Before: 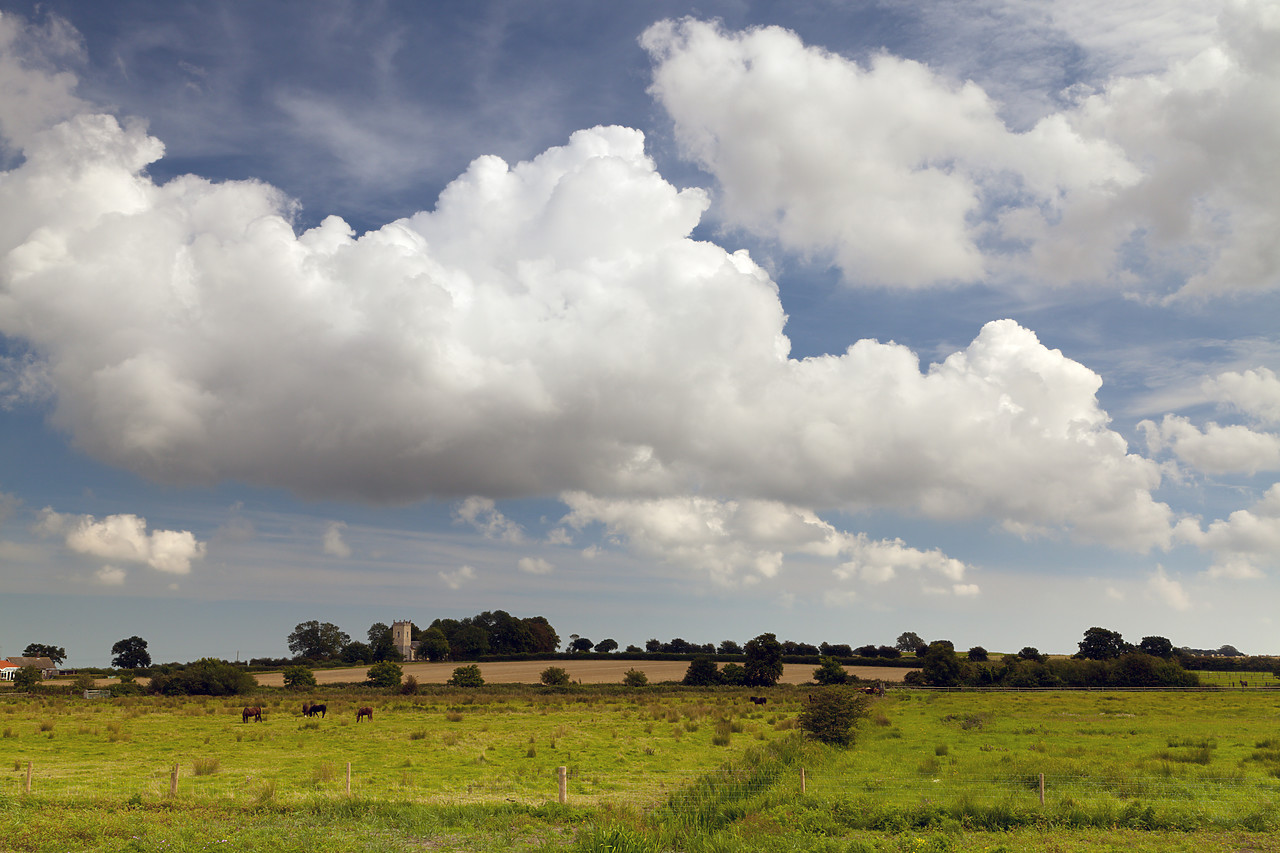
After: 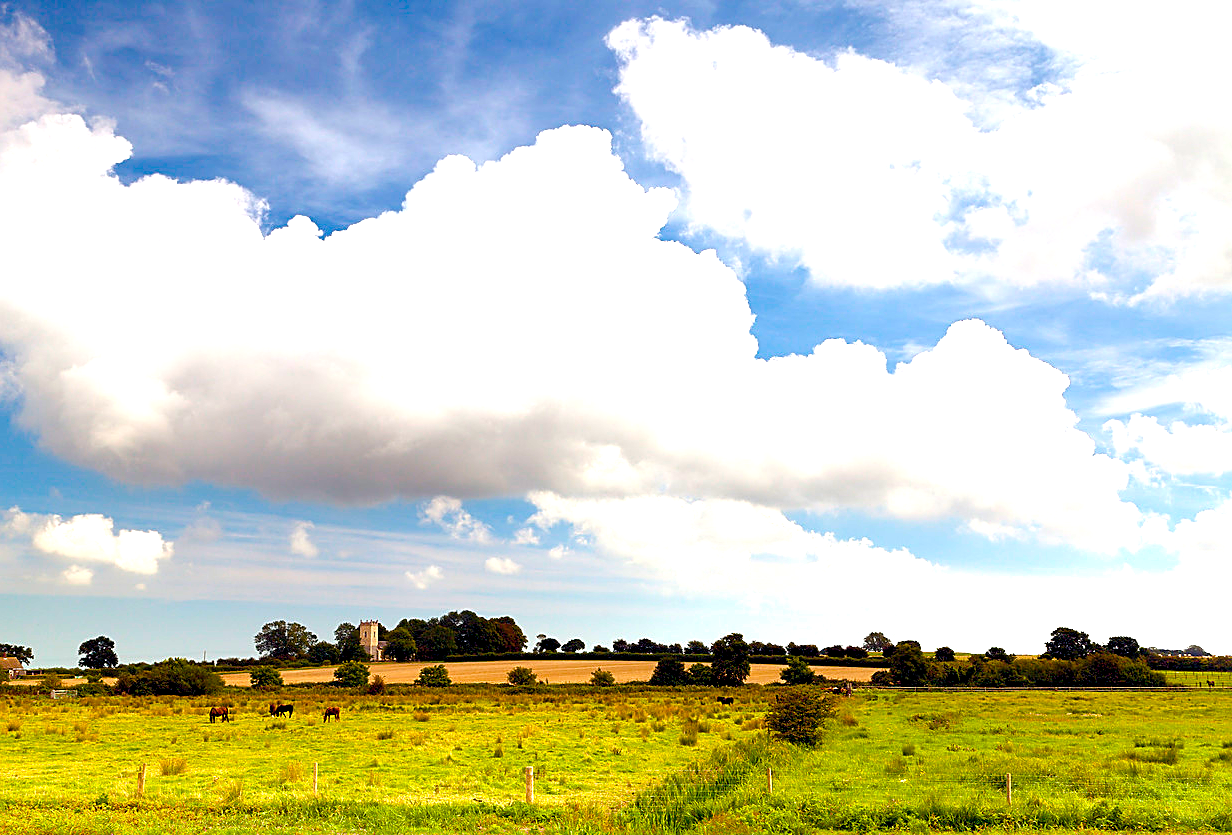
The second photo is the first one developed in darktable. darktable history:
exposure: black level correction 0, exposure 0.593 EV, compensate highlight preservation false
color balance rgb: global offset › luminance -0.466%, linear chroma grading › shadows -7.962%, linear chroma grading › global chroma 9.788%, perceptual saturation grading › global saturation 25.812%, perceptual saturation grading › highlights -50.099%, perceptual saturation grading › shadows 30.243%, perceptual brilliance grading › global brilliance 17.742%, global vibrance 39.965%
crop and rotate: left 2.591%, right 1.148%, bottom 2.027%
sharpen: on, module defaults
